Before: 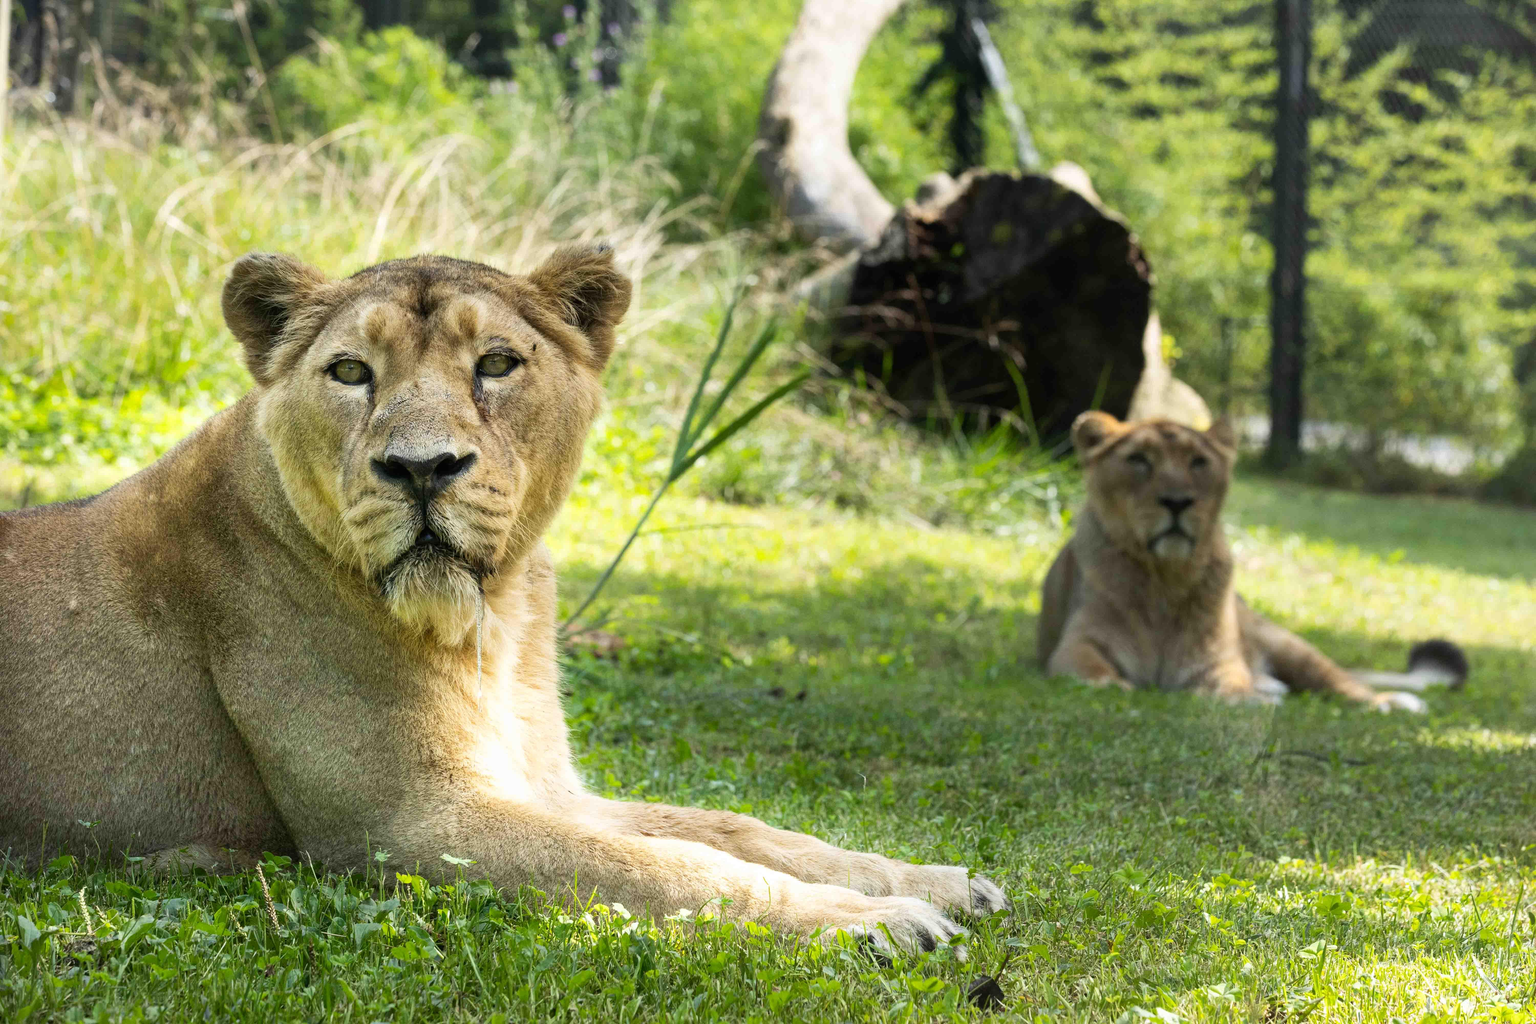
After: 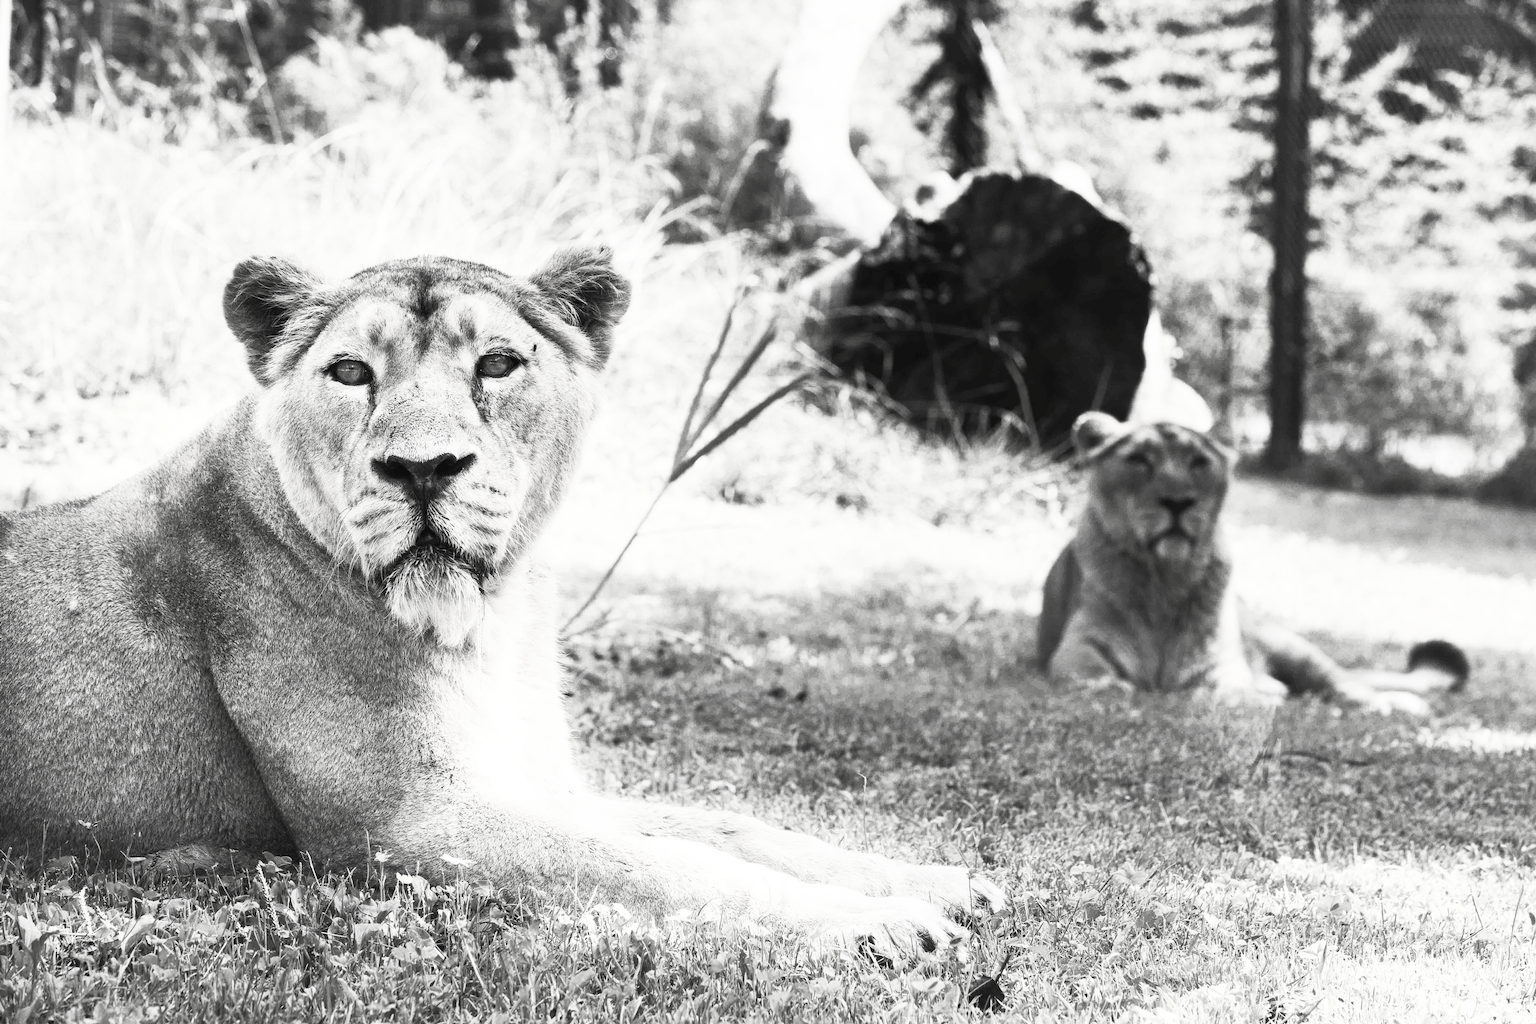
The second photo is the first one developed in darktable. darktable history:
contrast brightness saturation: contrast 0.539, brightness 0.455, saturation -0.983
